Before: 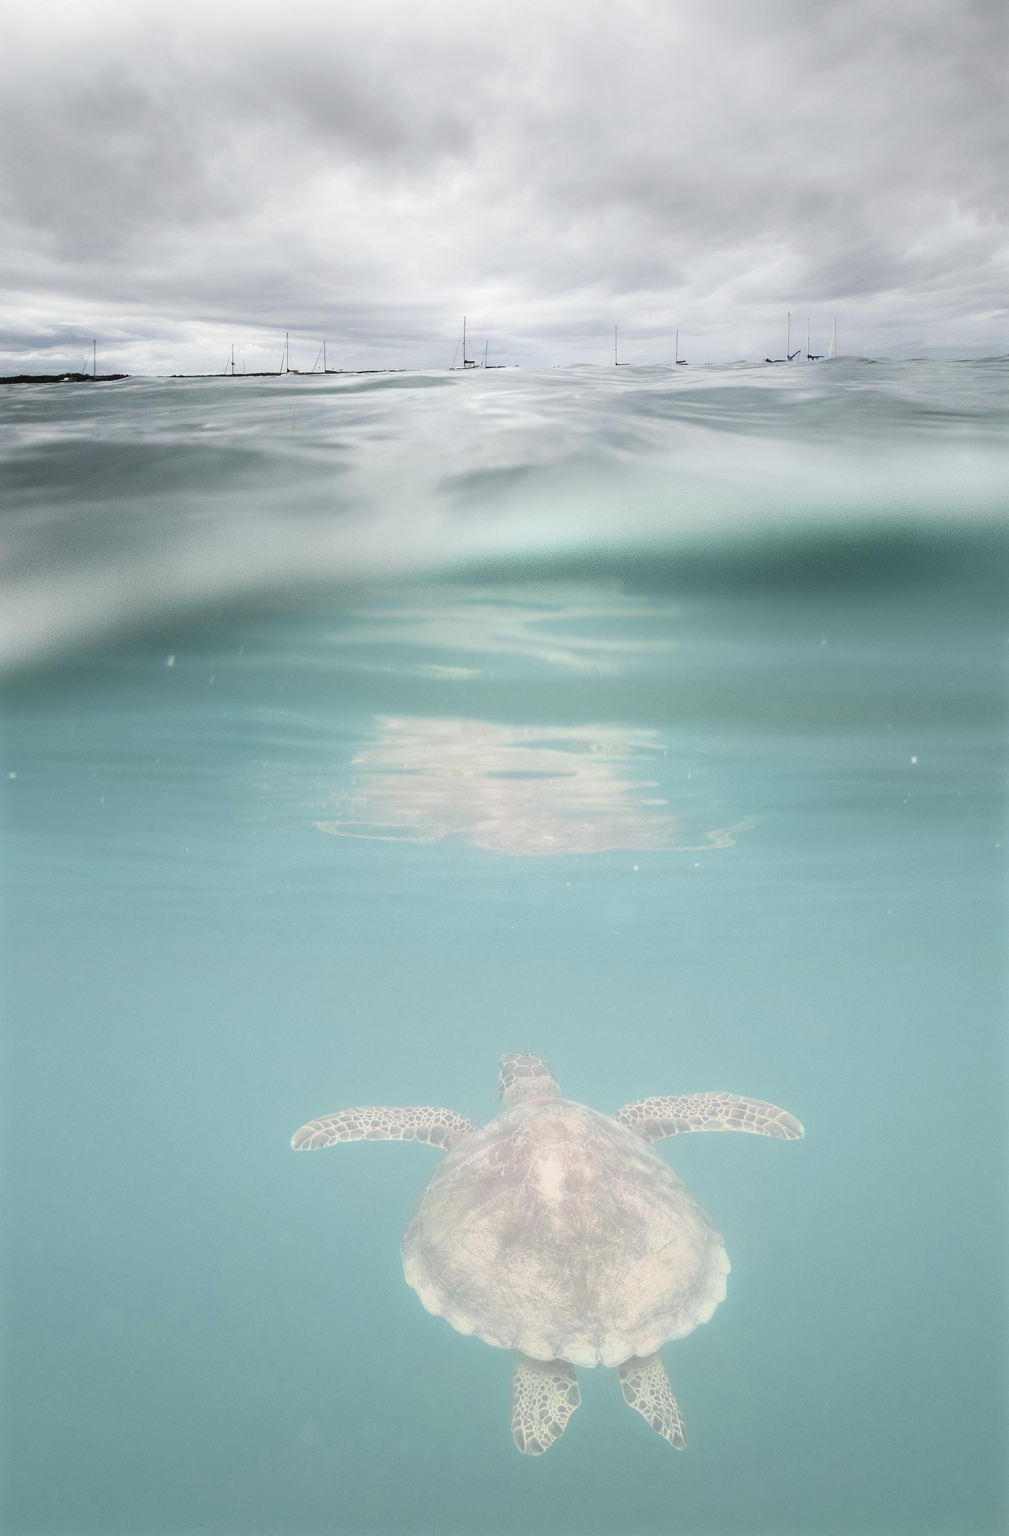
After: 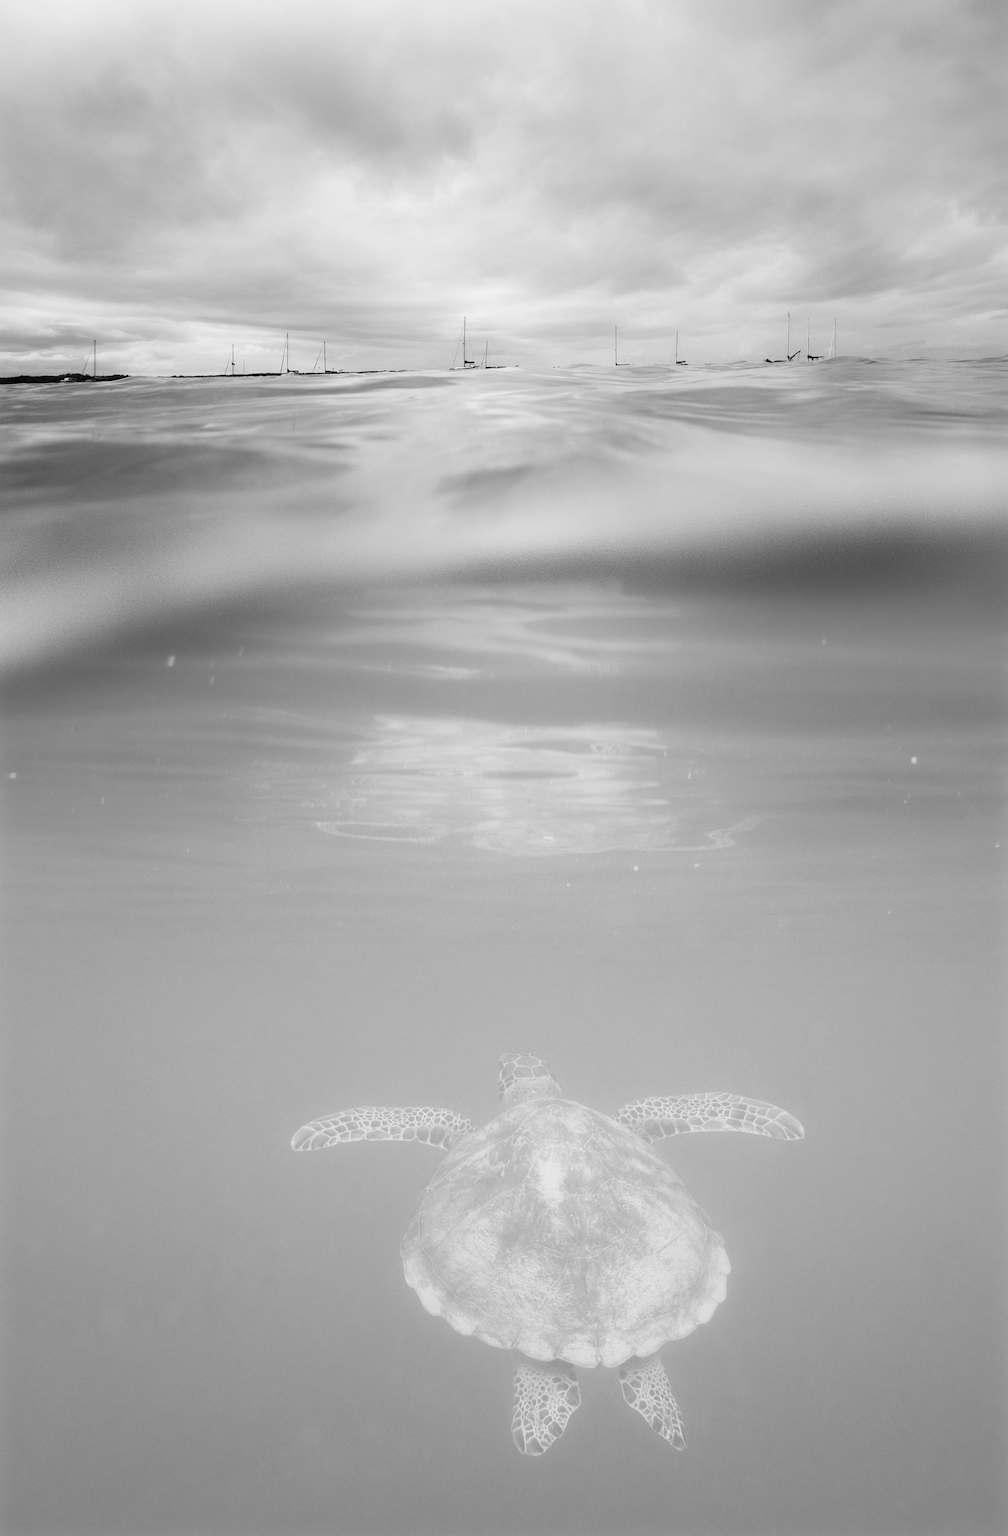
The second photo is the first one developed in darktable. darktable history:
monochrome: a 32, b 64, size 2.3
color balance rgb: perceptual saturation grading › global saturation 10%, global vibrance 10%
